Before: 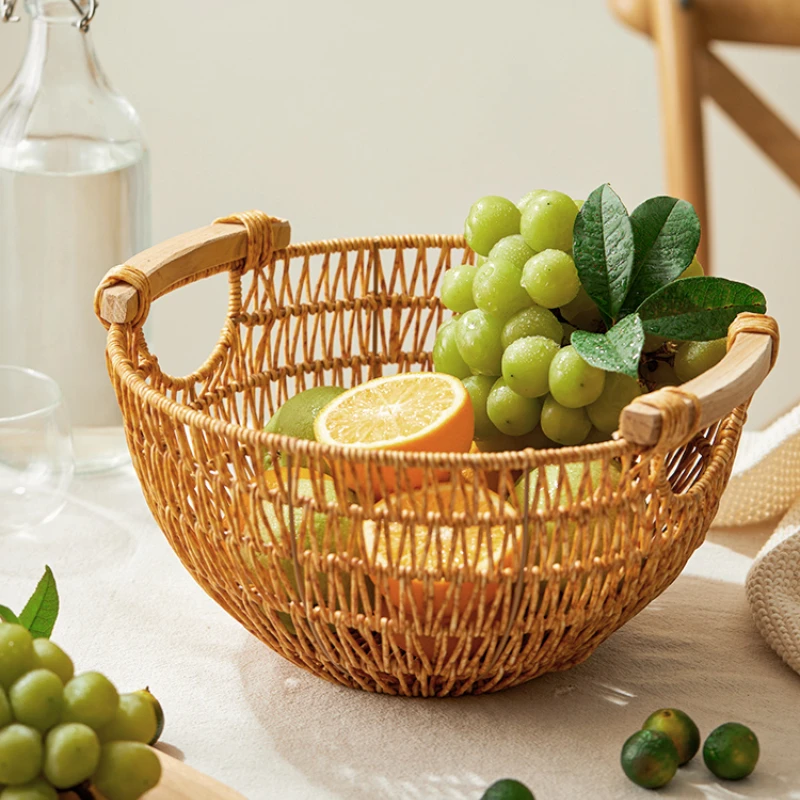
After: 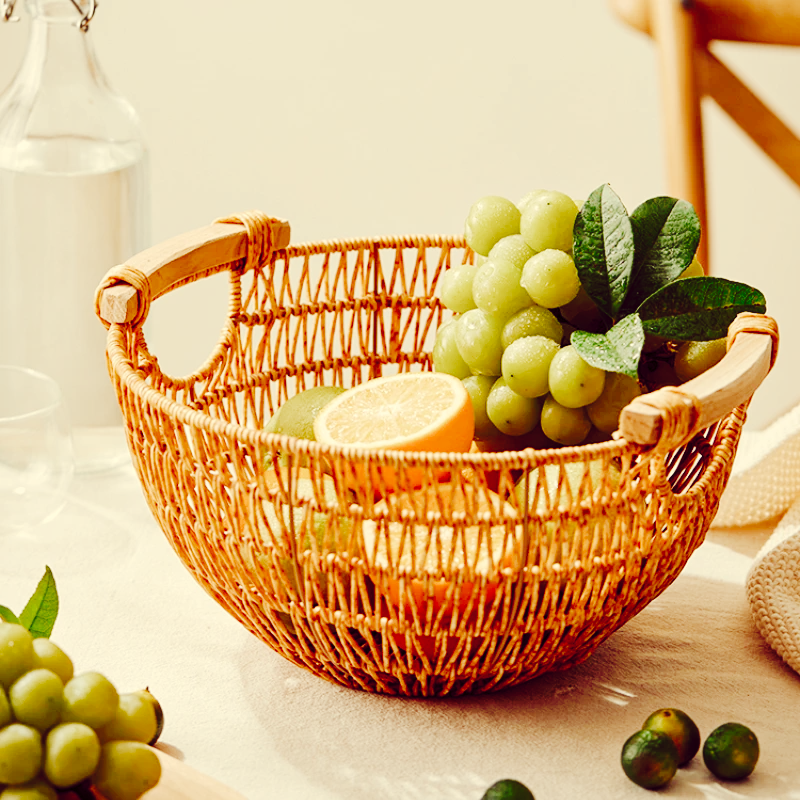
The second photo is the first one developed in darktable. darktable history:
exposure: exposure -0.025 EV, compensate highlight preservation false
tone curve: curves: ch0 [(0, 0) (0.003, 0.003) (0.011, 0.009) (0.025, 0.018) (0.044, 0.027) (0.069, 0.034) (0.1, 0.043) (0.136, 0.056) (0.177, 0.084) (0.224, 0.138) (0.277, 0.203) (0.335, 0.329) (0.399, 0.451) (0.468, 0.572) (0.543, 0.671) (0.623, 0.754) (0.709, 0.821) (0.801, 0.88) (0.898, 0.938) (1, 1)], preserve colors none
color correction: highlights a* -1.03, highlights b* 4.62, shadows a* 3.68
color balance rgb: highlights gain › chroma 7.963%, highlights gain › hue 85.69°, global offset › chroma 0.278%, global offset › hue 317.31°, perceptual saturation grading › global saturation 0.523%, perceptual saturation grading › highlights -30.261%, perceptual saturation grading › shadows 19.23%
